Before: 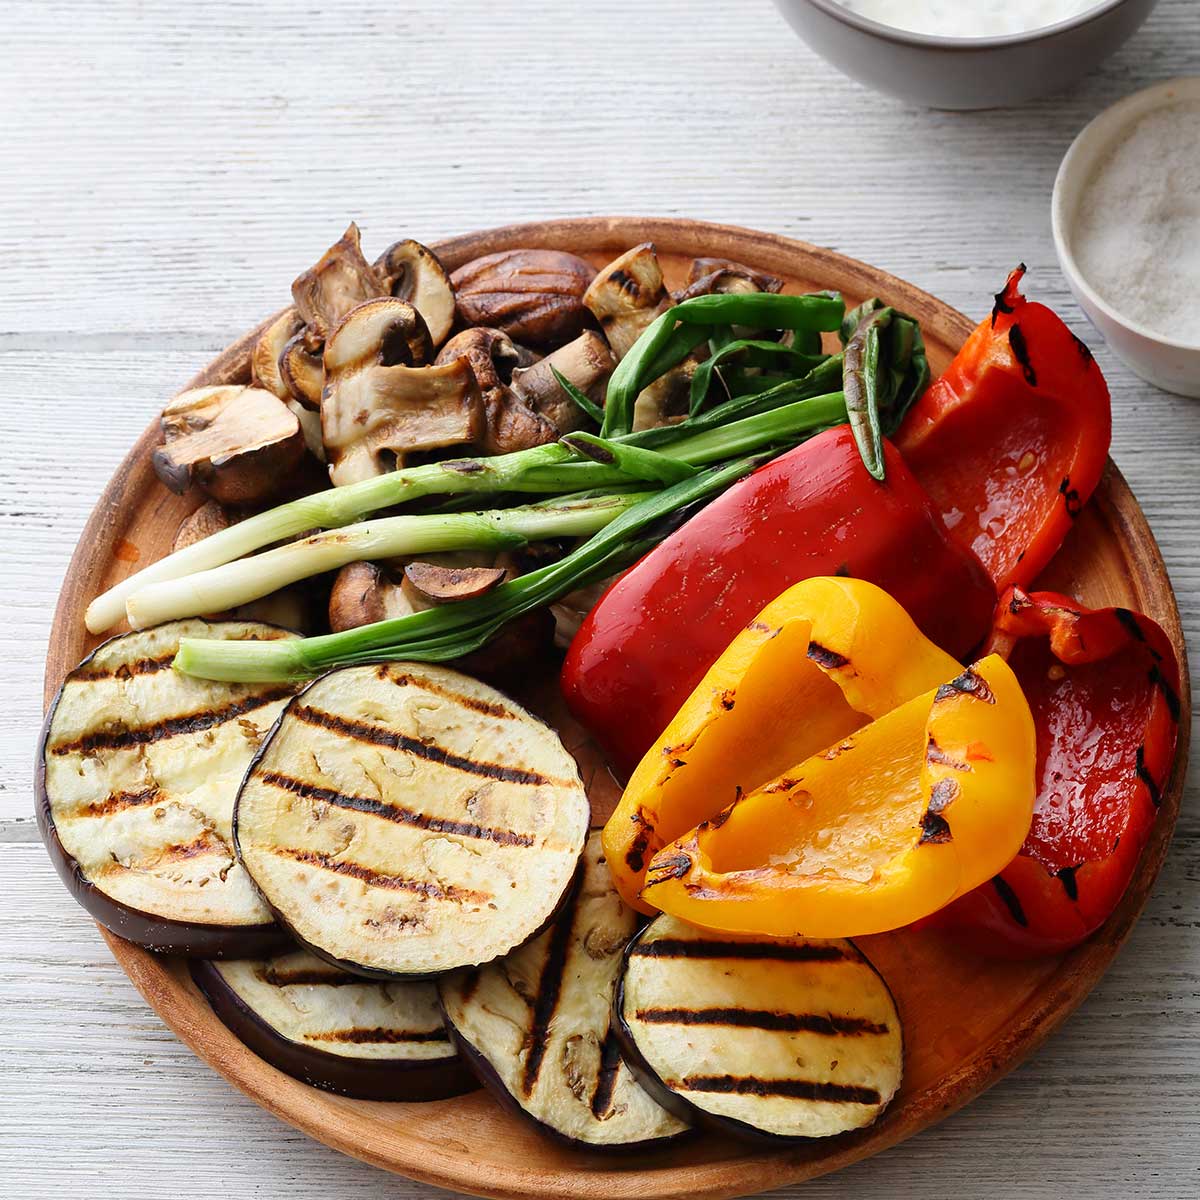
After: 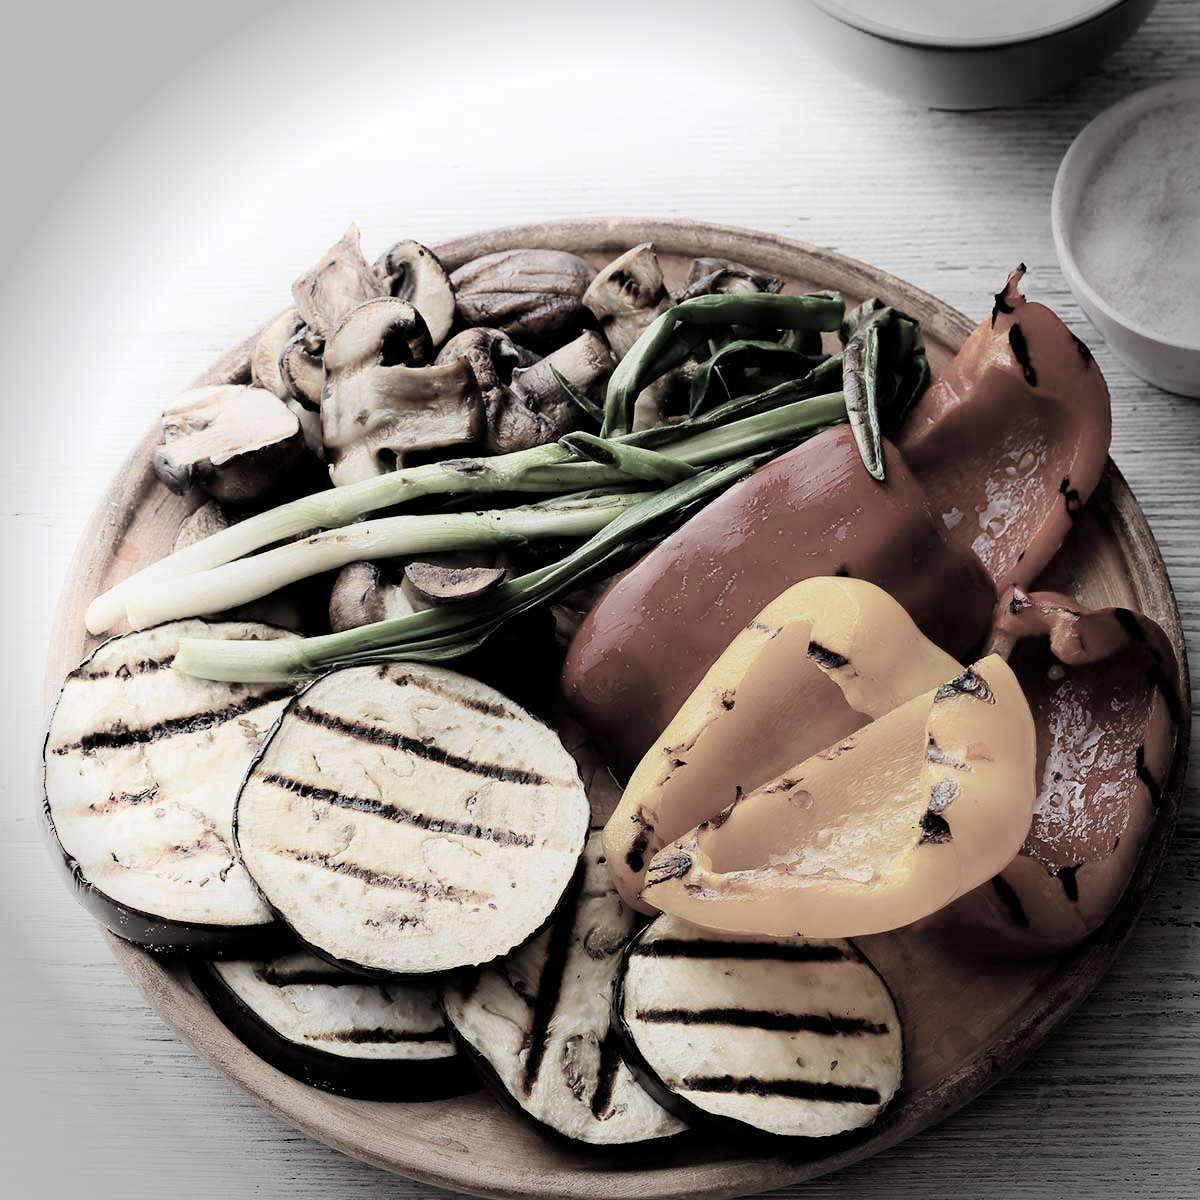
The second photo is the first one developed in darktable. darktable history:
filmic rgb: hardness 4.17, contrast 1.364, color science v6 (2022)
shadows and highlights: shadows -21.3, highlights 100, soften with gaussian
color balance rgb: global vibrance 0.5%
rgb curve: mode RGB, independent channels
vignetting: fall-off start 88.03%, fall-off radius 24.9%
color zones: curves: ch1 [(0.238, 0.163) (0.476, 0.2) (0.733, 0.322) (0.848, 0.134)]
